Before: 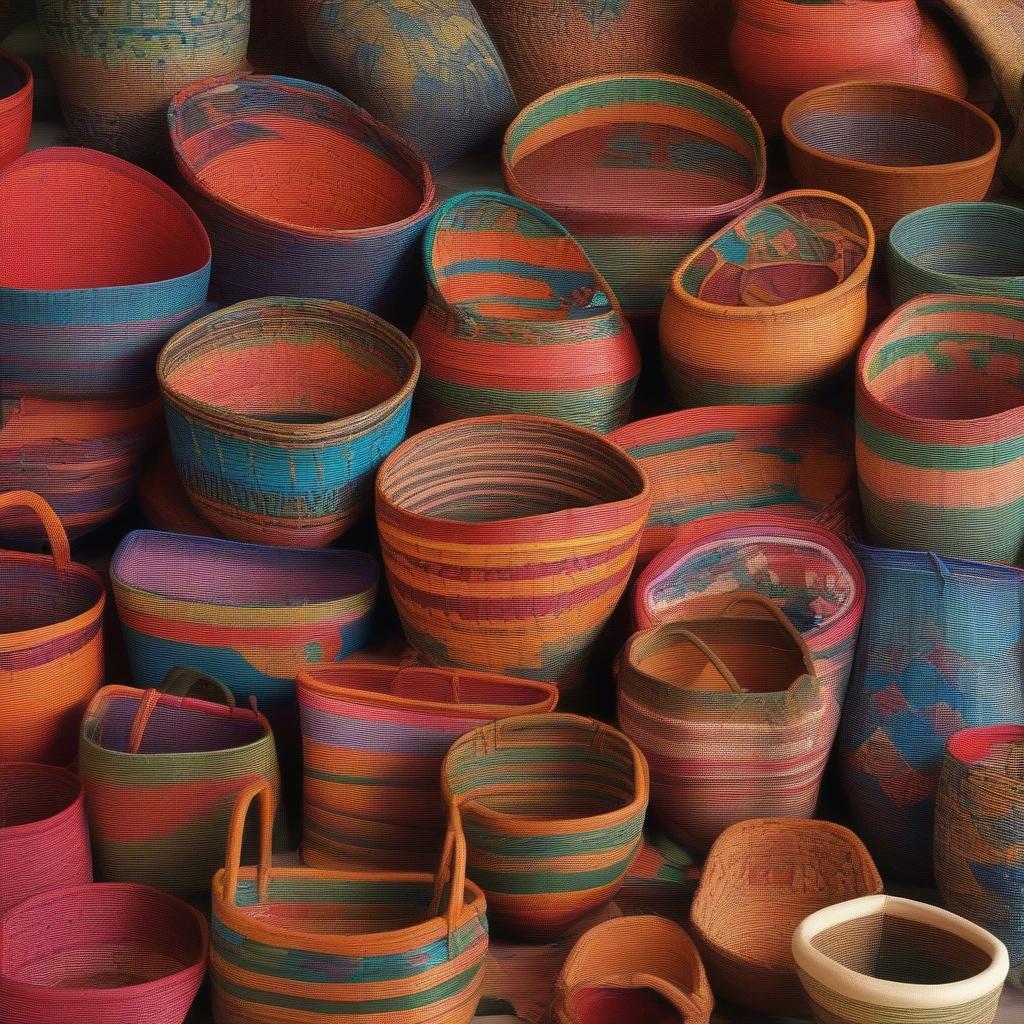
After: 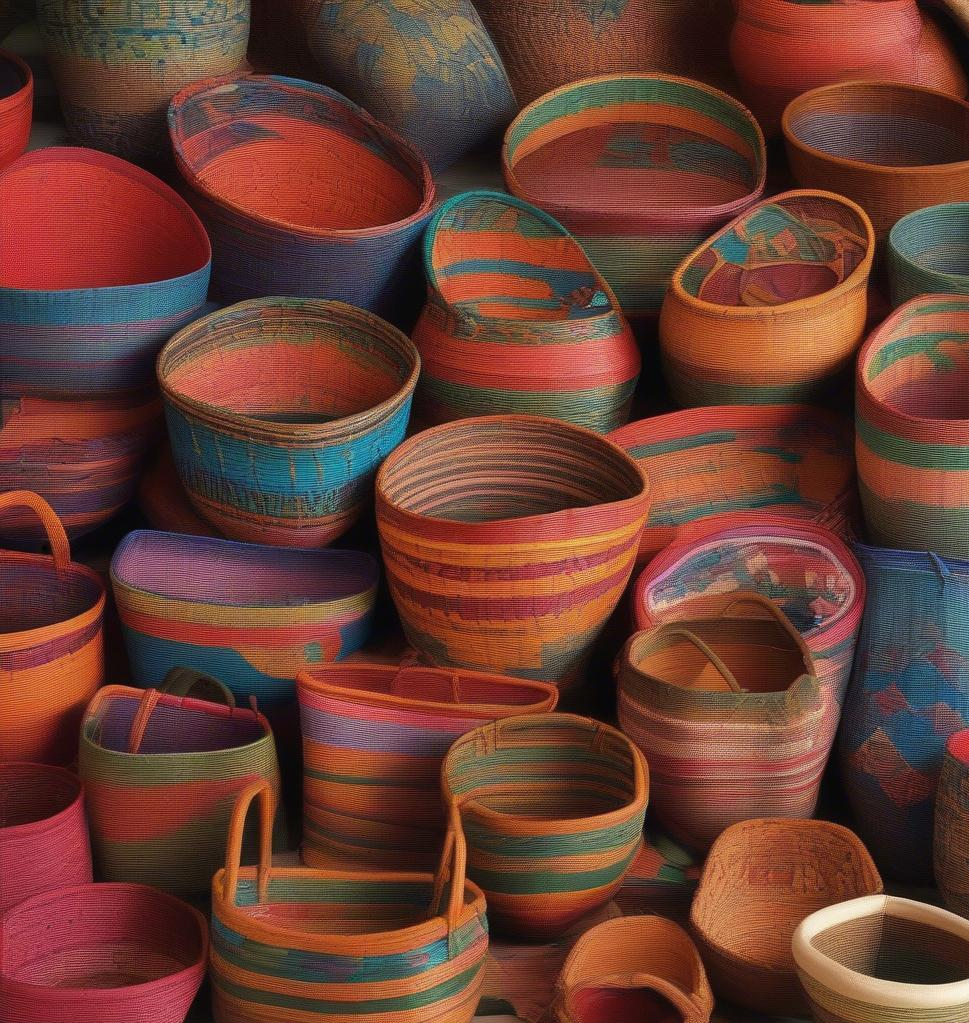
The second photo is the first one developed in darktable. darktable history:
color zones: mix 25.33%
crop and rotate: right 5.321%
